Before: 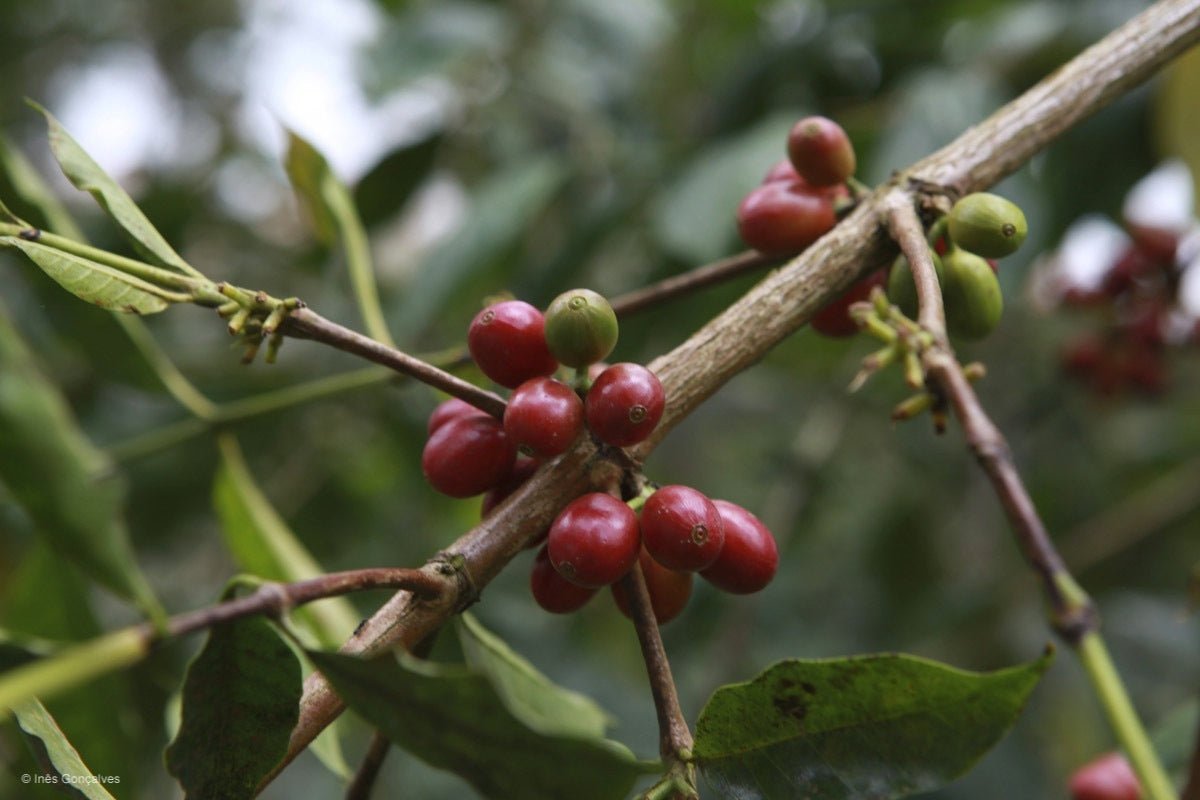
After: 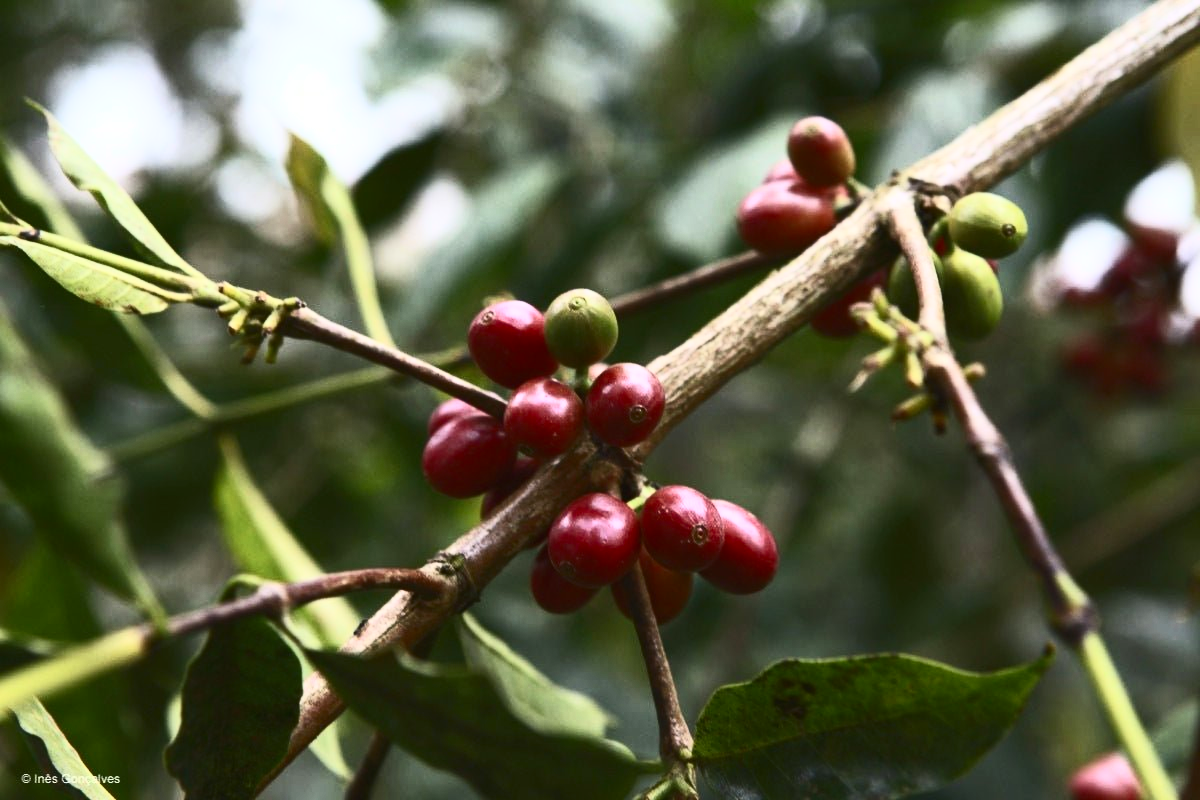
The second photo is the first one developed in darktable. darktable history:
contrast brightness saturation: contrast 0.611, brightness 0.326, saturation 0.142
